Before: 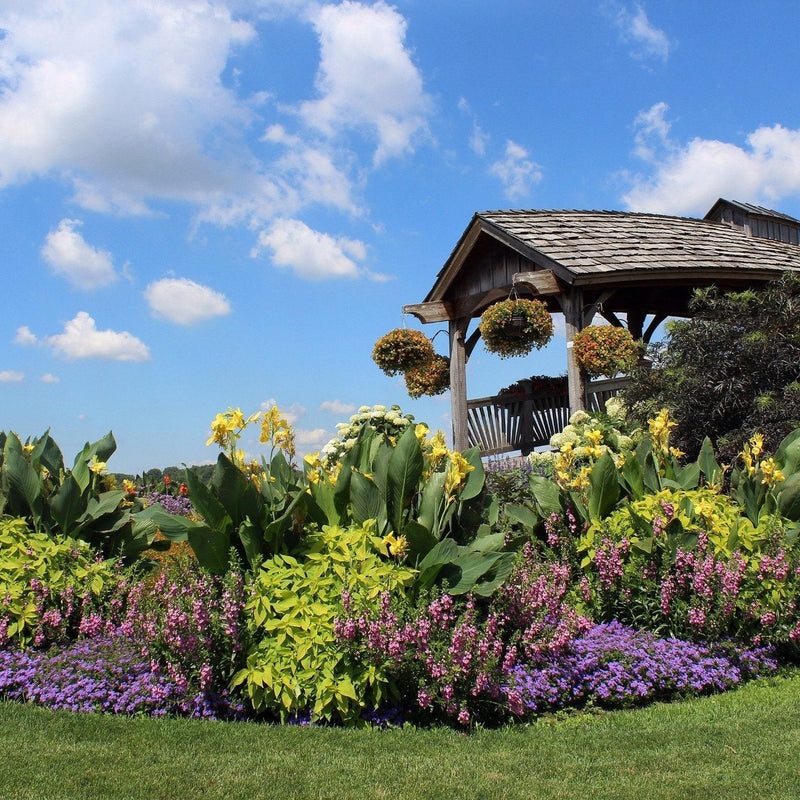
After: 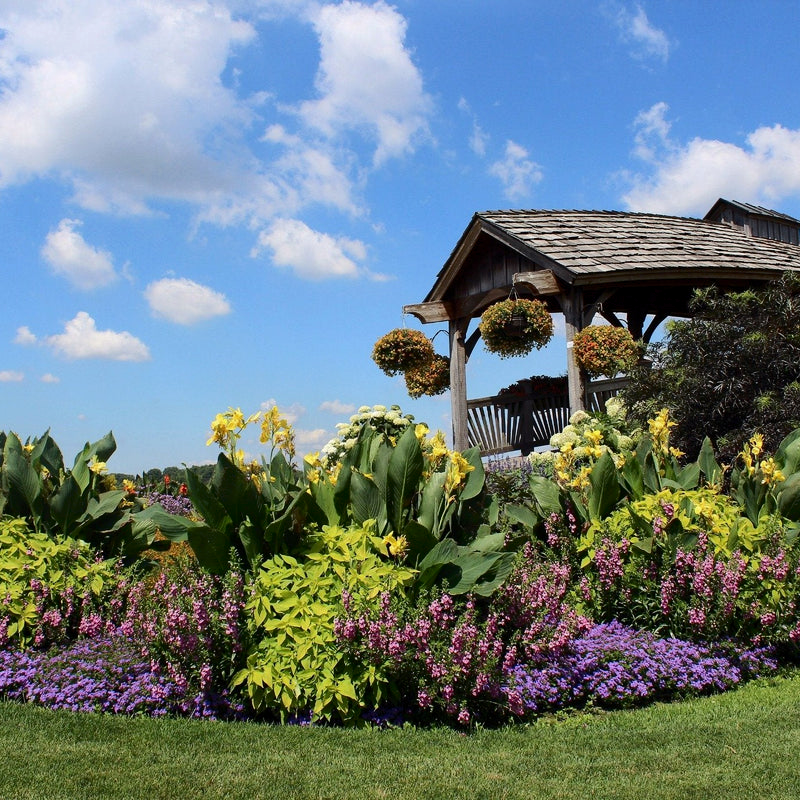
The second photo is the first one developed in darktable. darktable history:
tone curve: curves: ch0 [(0, 0) (0.003, 0.002) (0.011, 0.009) (0.025, 0.02) (0.044, 0.034) (0.069, 0.046) (0.1, 0.062) (0.136, 0.083) (0.177, 0.119) (0.224, 0.162) (0.277, 0.216) (0.335, 0.282) (0.399, 0.365) (0.468, 0.457) (0.543, 0.541) (0.623, 0.624) (0.709, 0.713) (0.801, 0.797) (0.898, 0.889) (1, 1)], color space Lab, independent channels, preserve colors none
exposure: black level correction 0.001, compensate highlight preservation false
